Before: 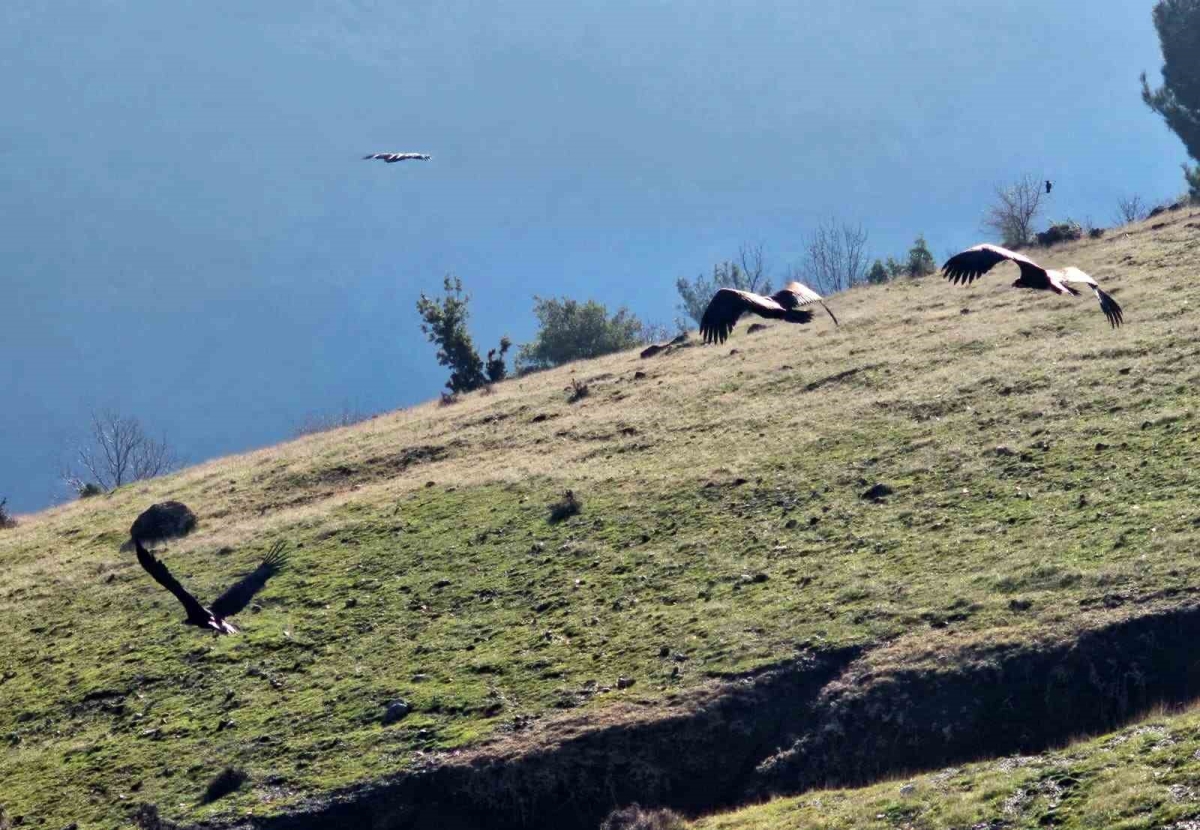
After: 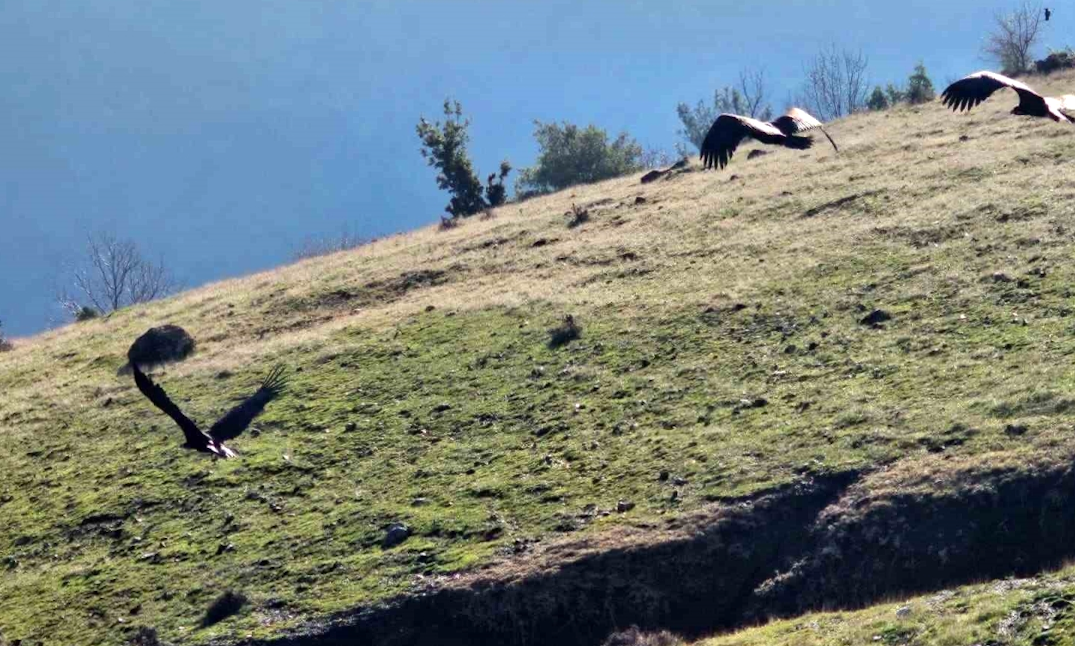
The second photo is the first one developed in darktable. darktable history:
crop: top 20.916%, right 9.437%, bottom 0.316%
exposure: exposure 0.178 EV, compensate exposure bias true, compensate highlight preservation false
rotate and perspective: rotation 0.174°, lens shift (vertical) 0.013, lens shift (horizontal) 0.019, shear 0.001, automatic cropping original format, crop left 0.007, crop right 0.991, crop top 0.016, crop bottom 0.997
